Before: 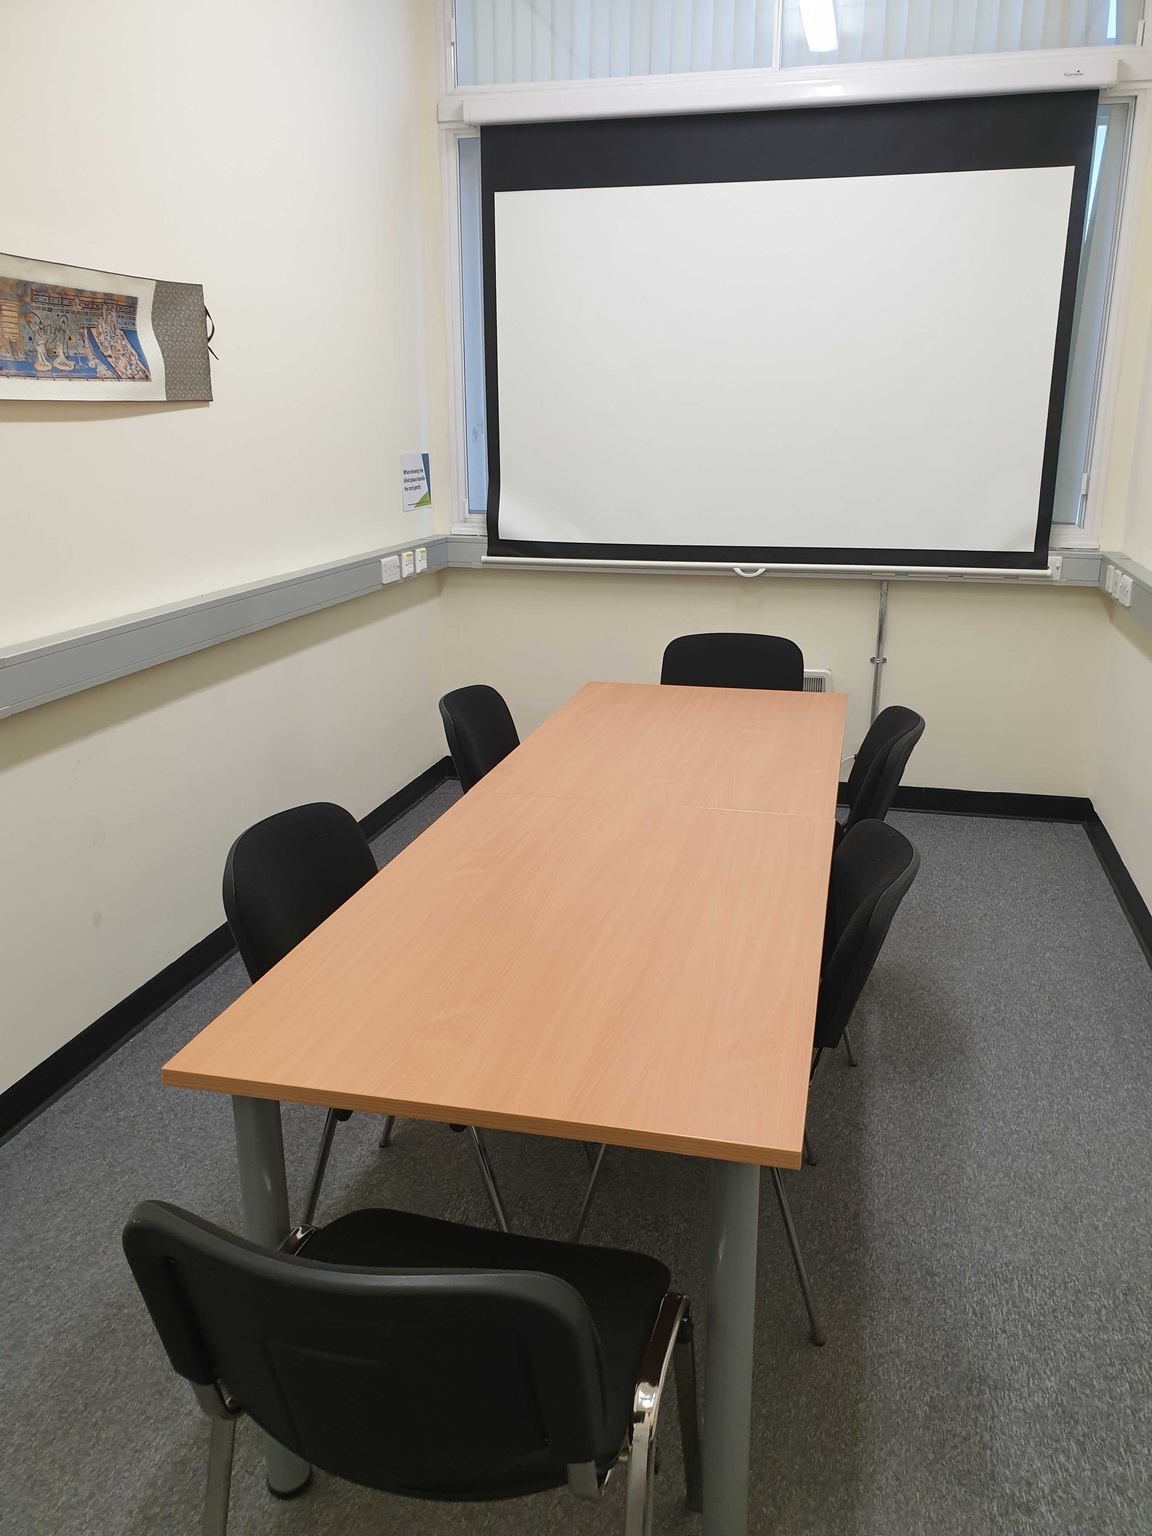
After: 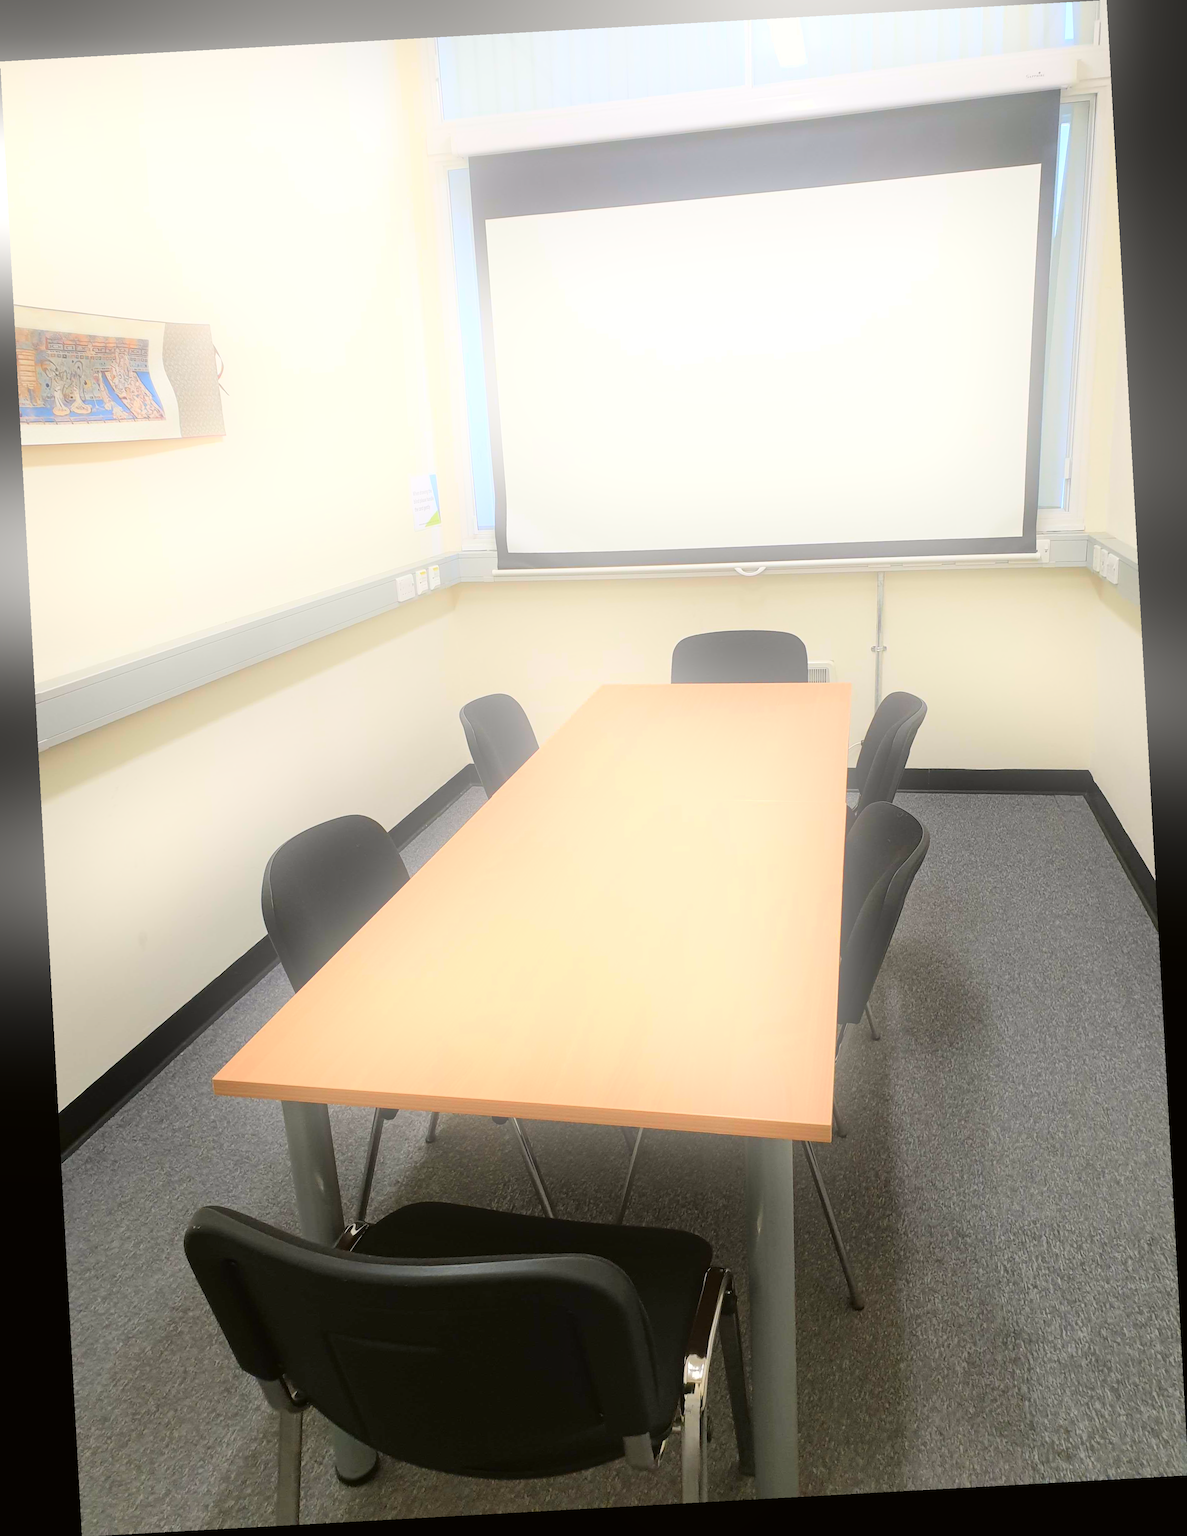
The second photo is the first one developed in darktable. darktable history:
rotate and perspective: rotation -3.18°, automatic cropping off
bloom: size 38%, threshold 95%, strength 30%
exposure: compensate highlight preservation false
tone curve: curves: ch0 [(0, 0.01) (0.052, 0.045) (0.136, 0.133) (0.29, 0.332) (0.453, 0.531) (0.676, 0.751) (0.89, 0.919) (1, 1)]; ch1 [(0, 0) (0.094, 0.081) (0.285, 0.299) (0.385, 0.403) (0.446, 0.443) (0.495, 0.496) (0.544, 0.552) (0.589, 0.612) (0.722, 0.728) (1, 1)]; ch2 [(0, 0) (0.257, 0.217) (0.43, 0.421) (0.498, 0.507) (0.531, 0.544) (0.56, 0.579) (0.625, 0.642) (1, 1)], color space Lab, independent channels, preserve colors none
